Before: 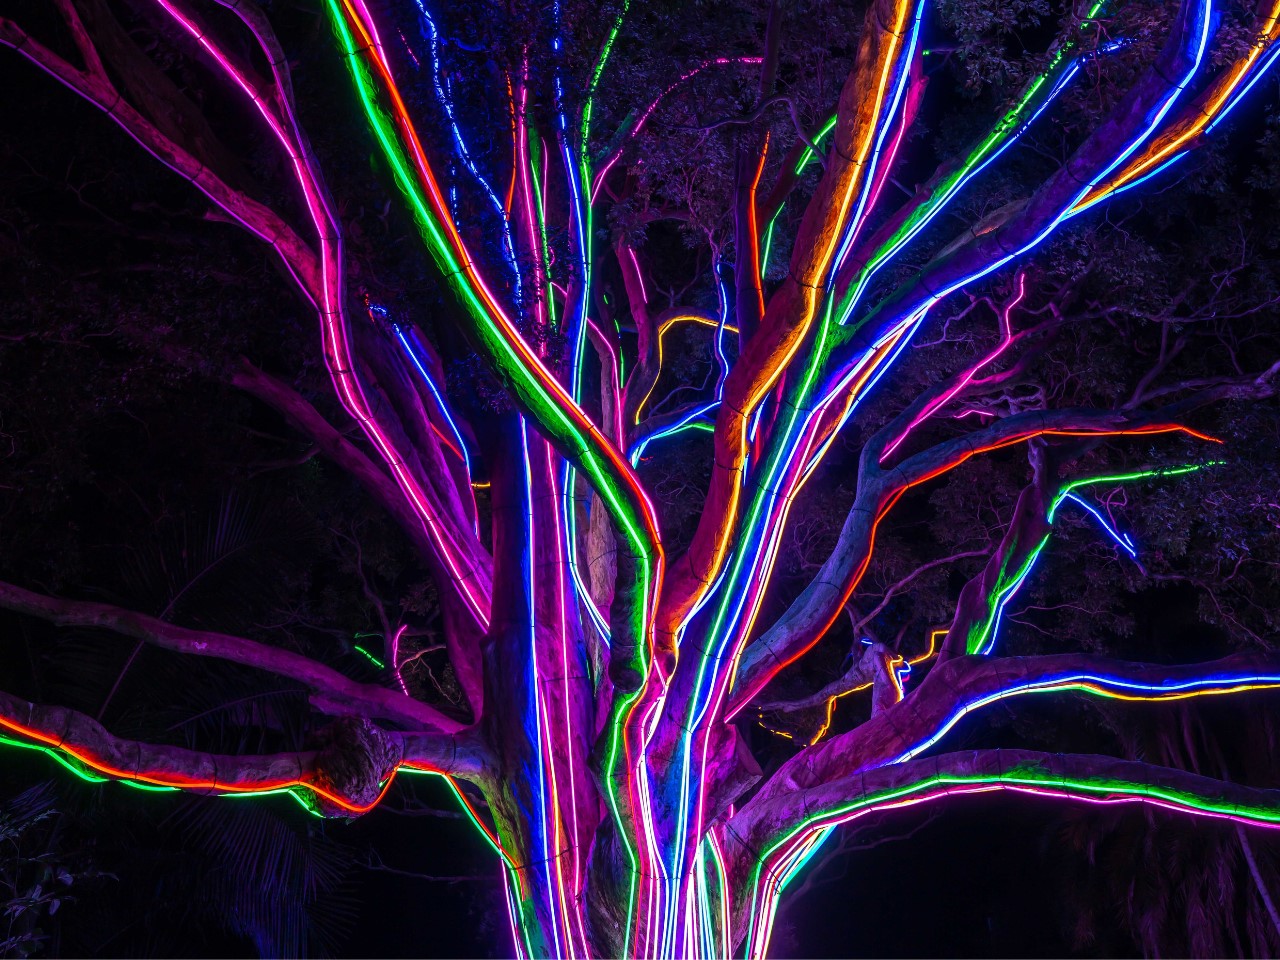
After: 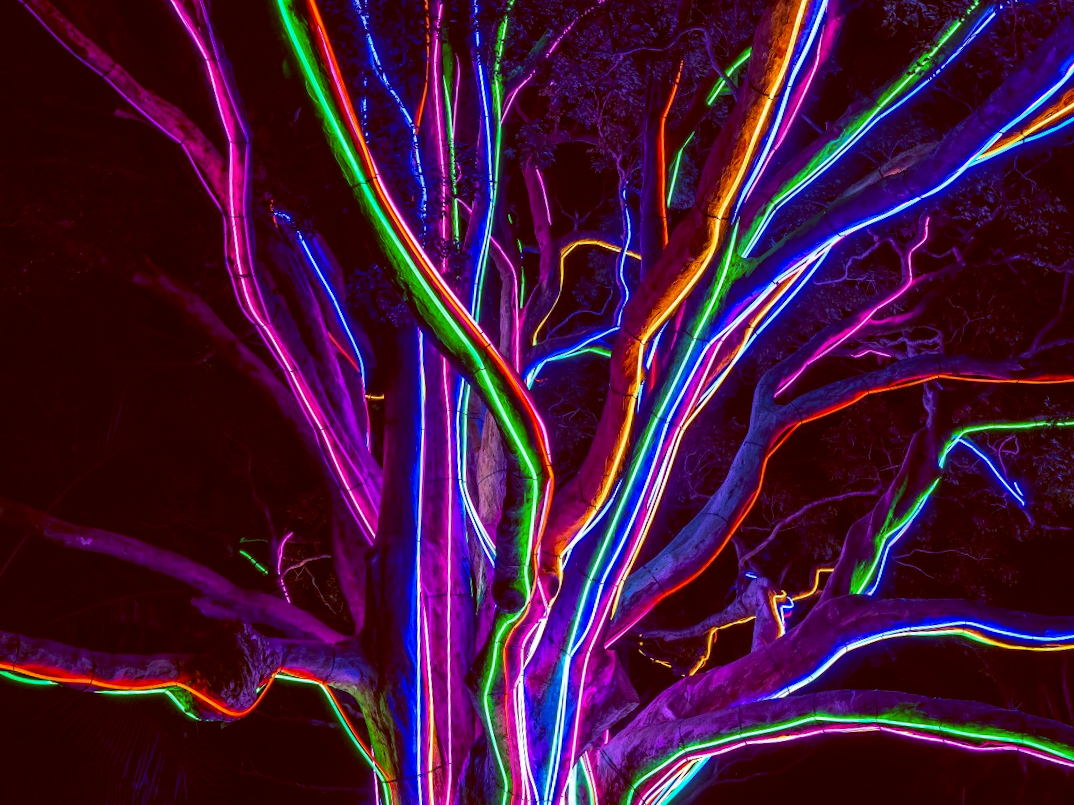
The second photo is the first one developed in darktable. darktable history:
crop and rotate: angle -3.27°, left 5.211%, top 5.211%, right 4.607%, bottom 4.607%
color balance: lift [1, 1.015, 1.004, 0.985], gamma [1, 0.958, 0.971, 1.042], gain [1, 0.956, 0.977, 1.044]
